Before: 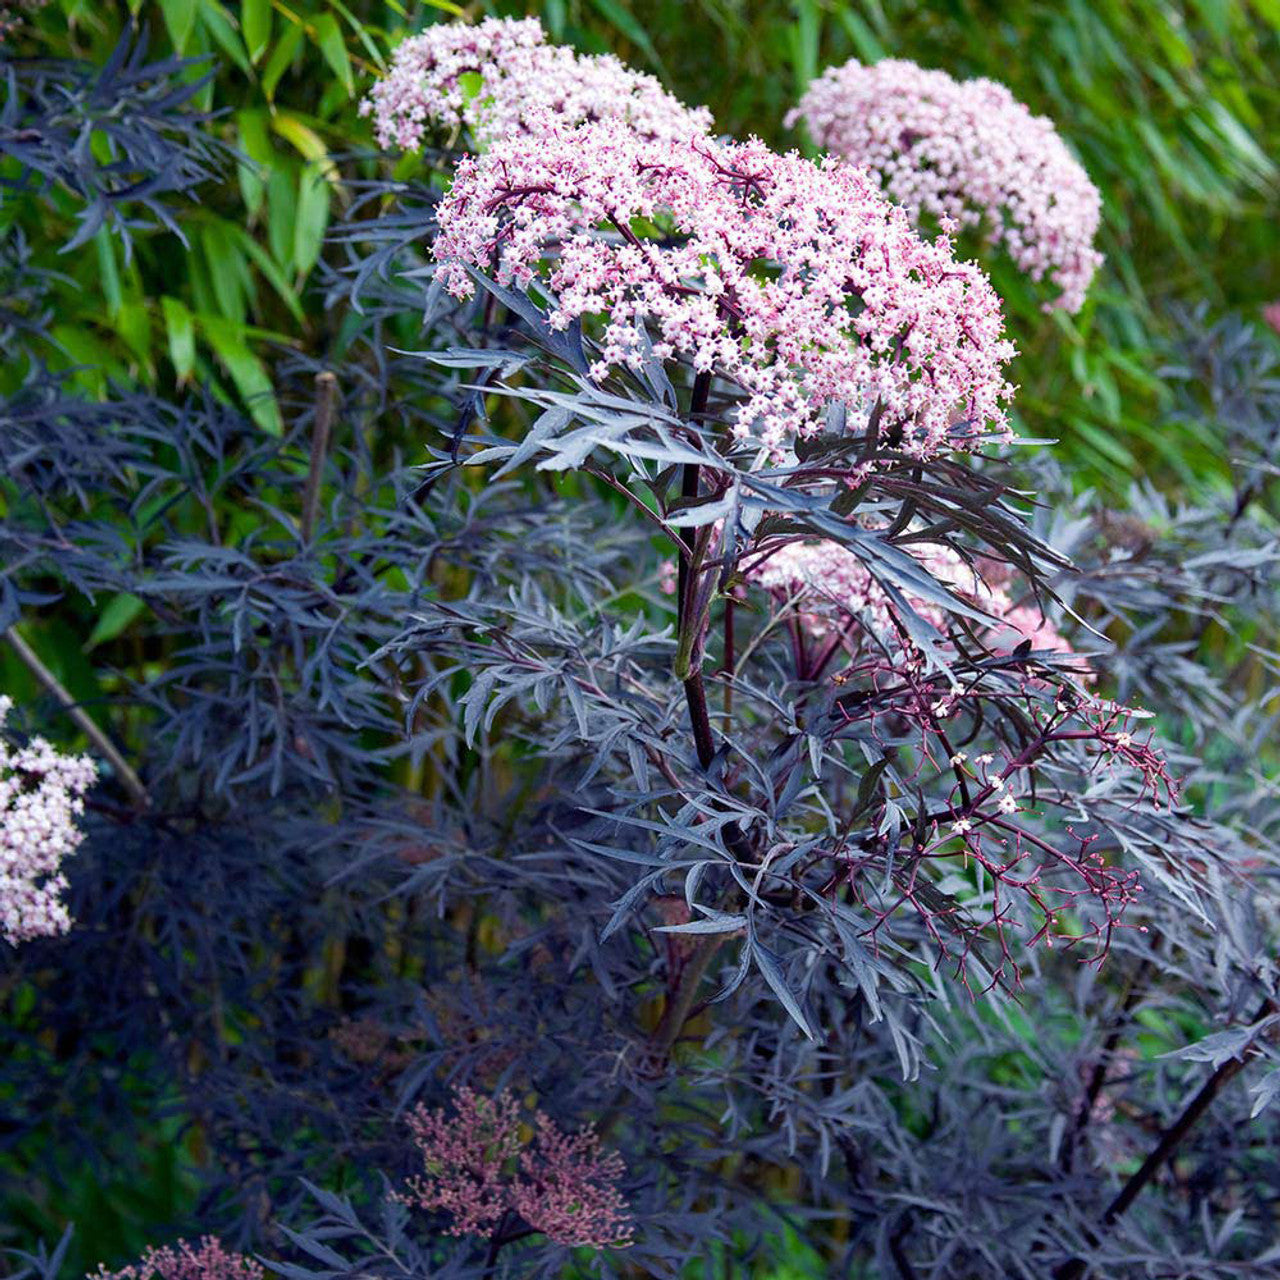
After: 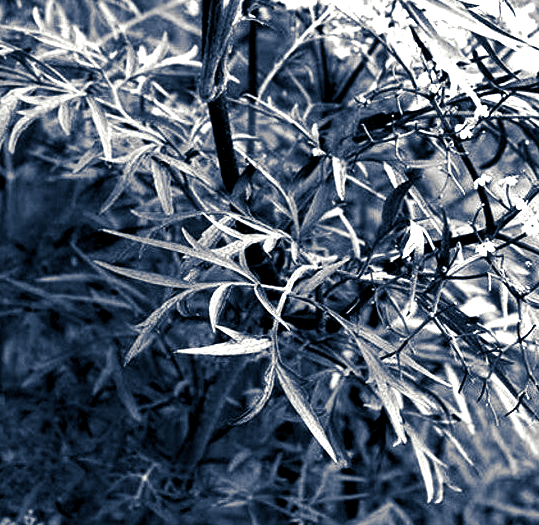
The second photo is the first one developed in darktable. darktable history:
split-toning: shadows › hue 226.8°, shadows › saturation 0.84
crop: left 37.221%, top 45.169%, right 20.63%, bottom 13.777%
exposure: black level correction 0, exposure 1.1 EV, compensate exposure bias true, compensate highlight preservation false
monochrome: on, module defaults
tone equalizer: on, module defaults
color contrast: green-magenta contrast 0.8, blue-yellow contrast 1.1, unbound 0
levels: levels [0.129, 0.519, 0.867]
